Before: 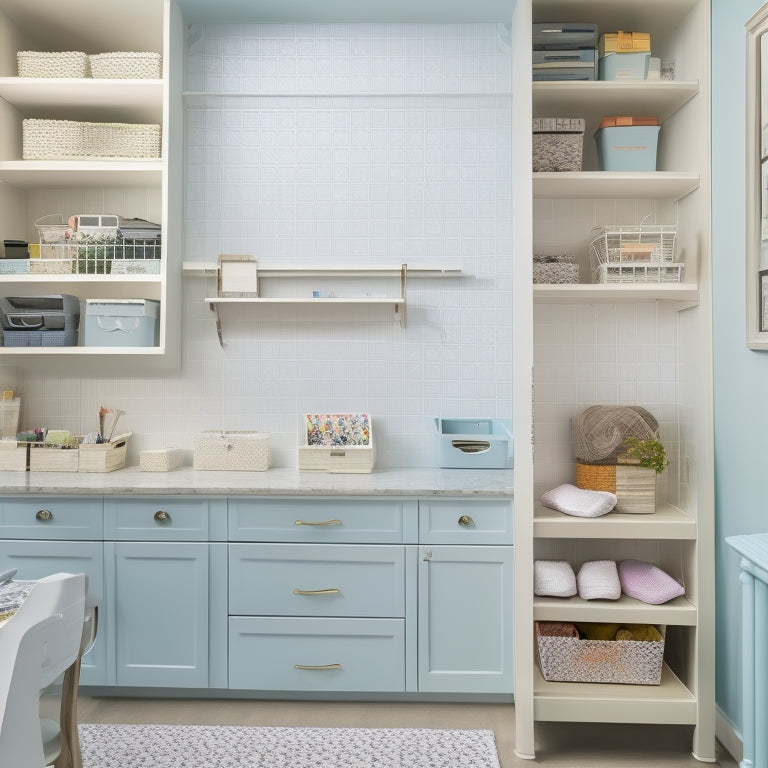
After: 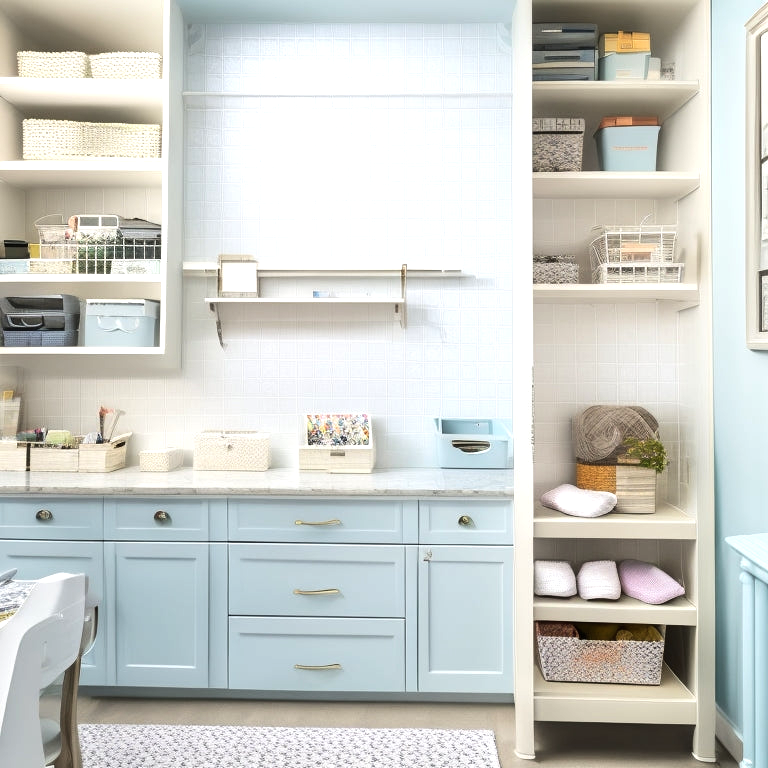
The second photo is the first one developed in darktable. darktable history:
tone equalizer: -8 EV -0.752 EV, -7 EV -0.697 EV, -6 EV -0.568 EV, -5 EV -0.404 EV, -3 EV 0.37 EV, -2 EV 0.6 EV, -1 EV 0.674 EV, +0 EV 0.765 EV, edges refinement/feathering 500, mask exposure compensation -1.57 EV, preserve details no
